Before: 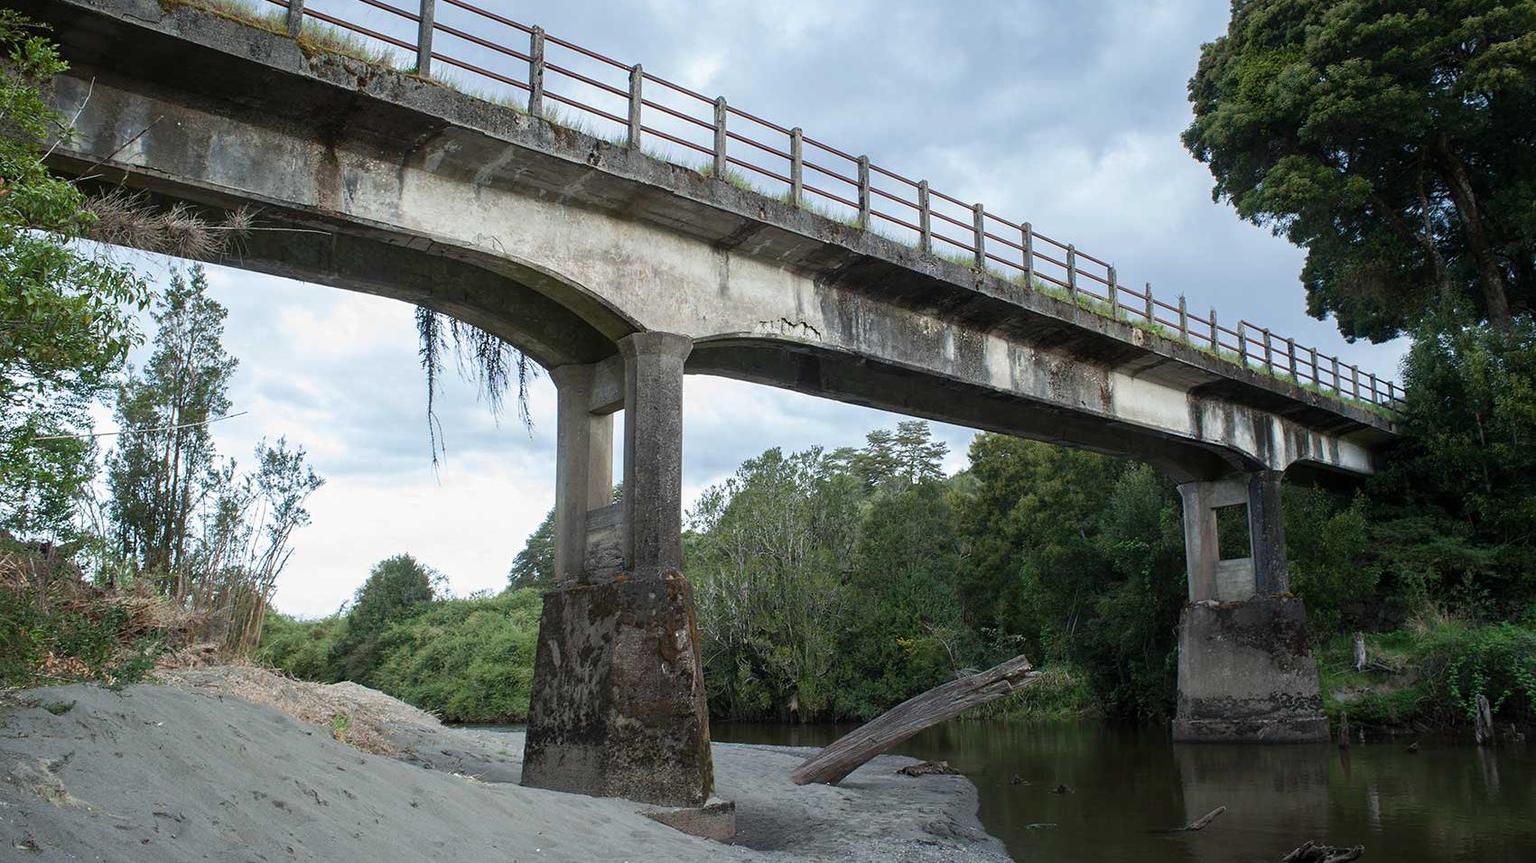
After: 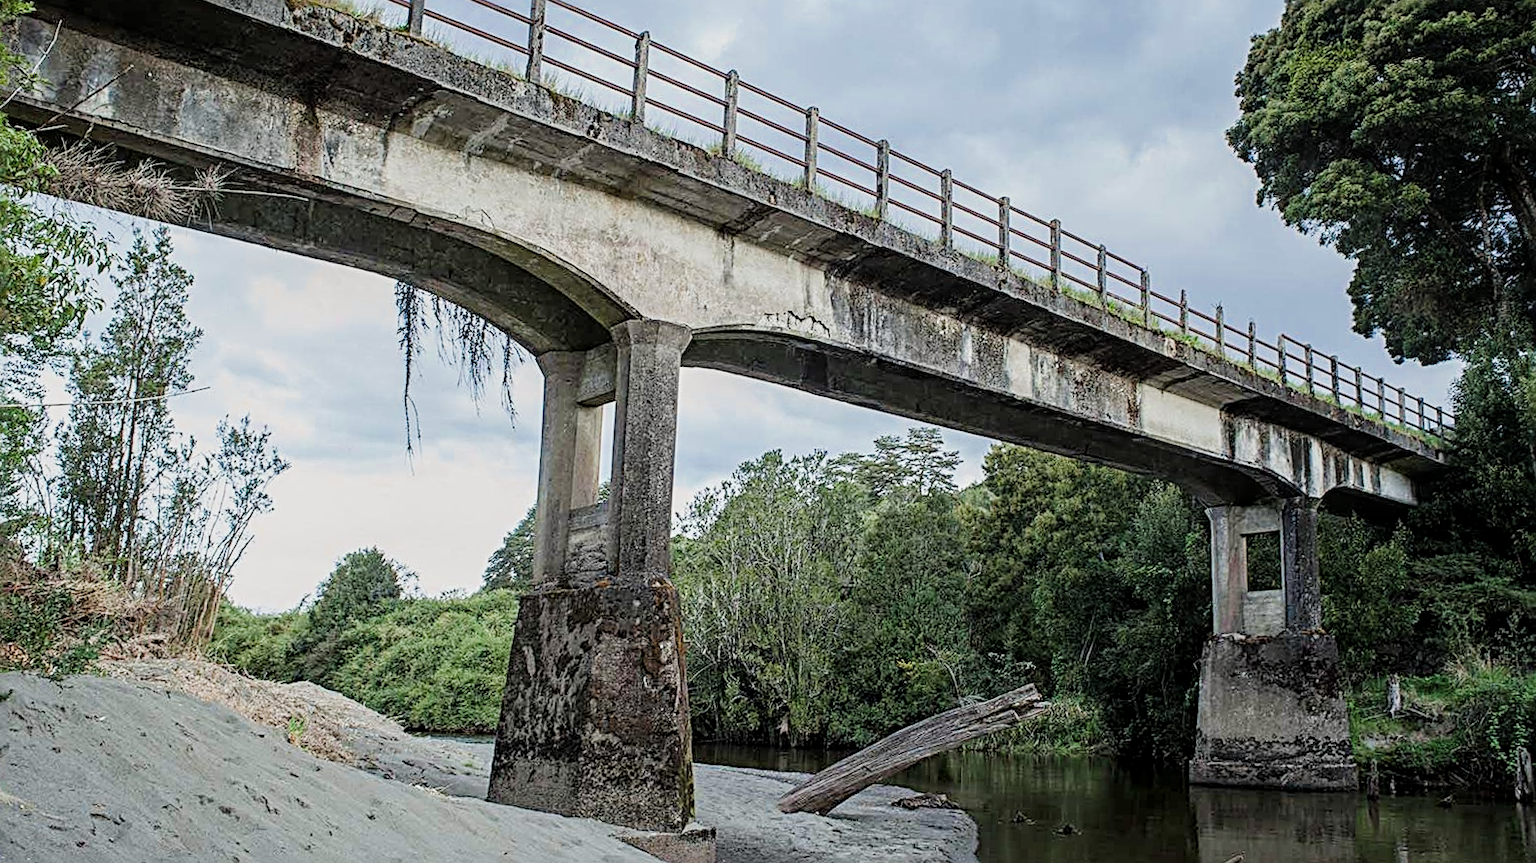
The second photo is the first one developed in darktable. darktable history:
crop and rotate: angle -2.43°
filmic rgb: black relative exposure -7.11 EV, white relative exposure 5.35 EV, hardness 3.02
sharpen: radius 3.021, amount 0.771
local contrast: on, module defaults
exposure: black level correction -0.002, exposure 0.71 EV, compensate exposure bias true, compensate highlight preservation false
haze removal: compatibility mode true, adaptive false
